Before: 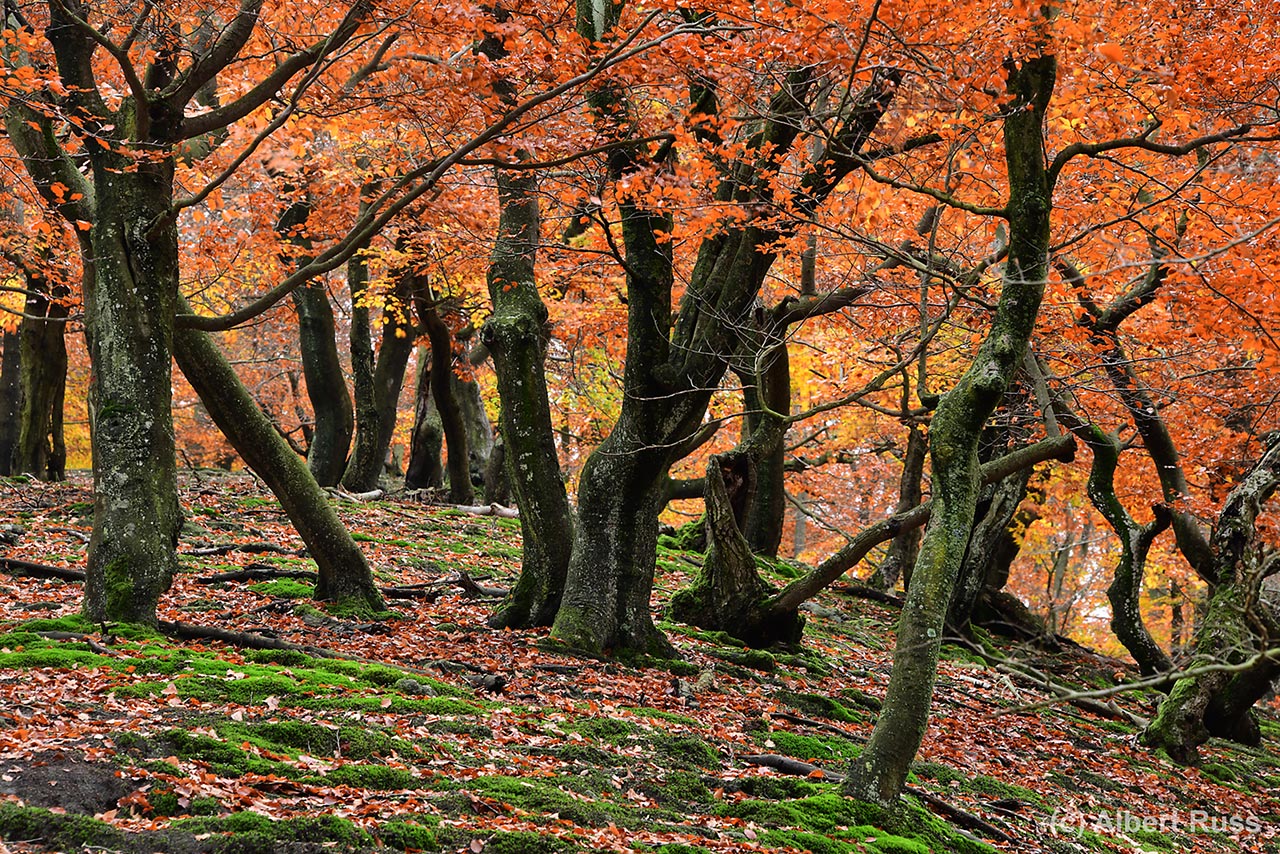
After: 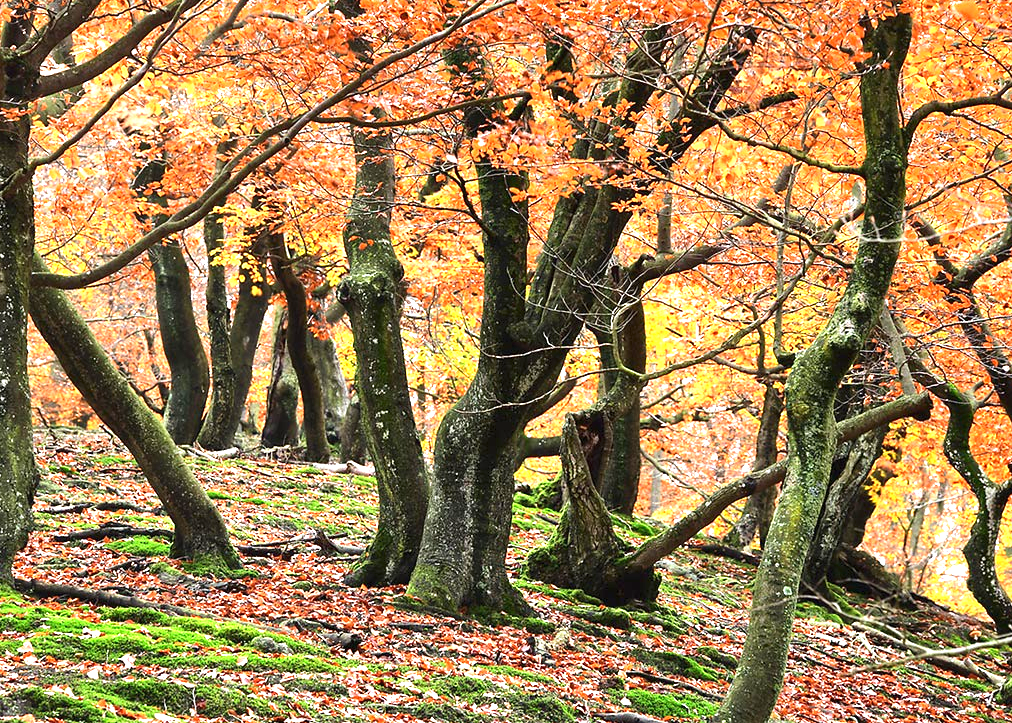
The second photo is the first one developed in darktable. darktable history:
tone equalizer: -8 EV -0.579 EV, mask exposure compensation -0.506 EV
crop: left 11.275%, top 5.017%, right 9.602%, bottom 10.288%
exposure: black level correction 0, exposure 1.463 EV, compensate highlight preservation false
